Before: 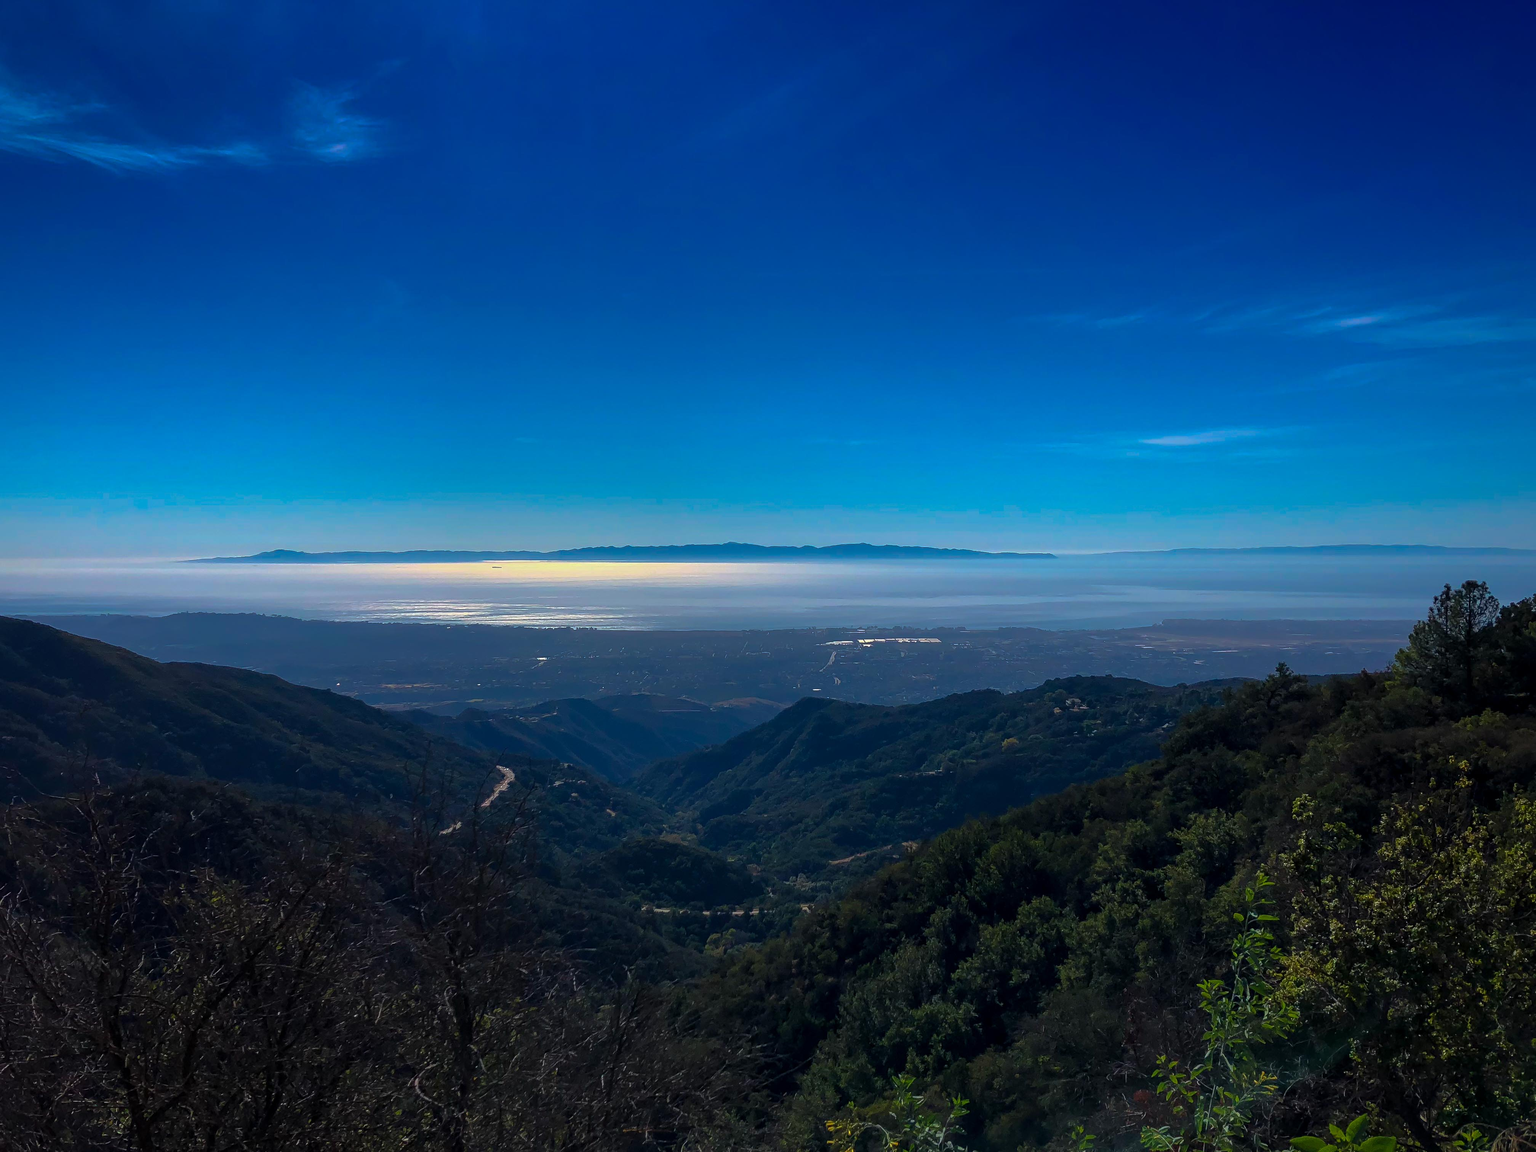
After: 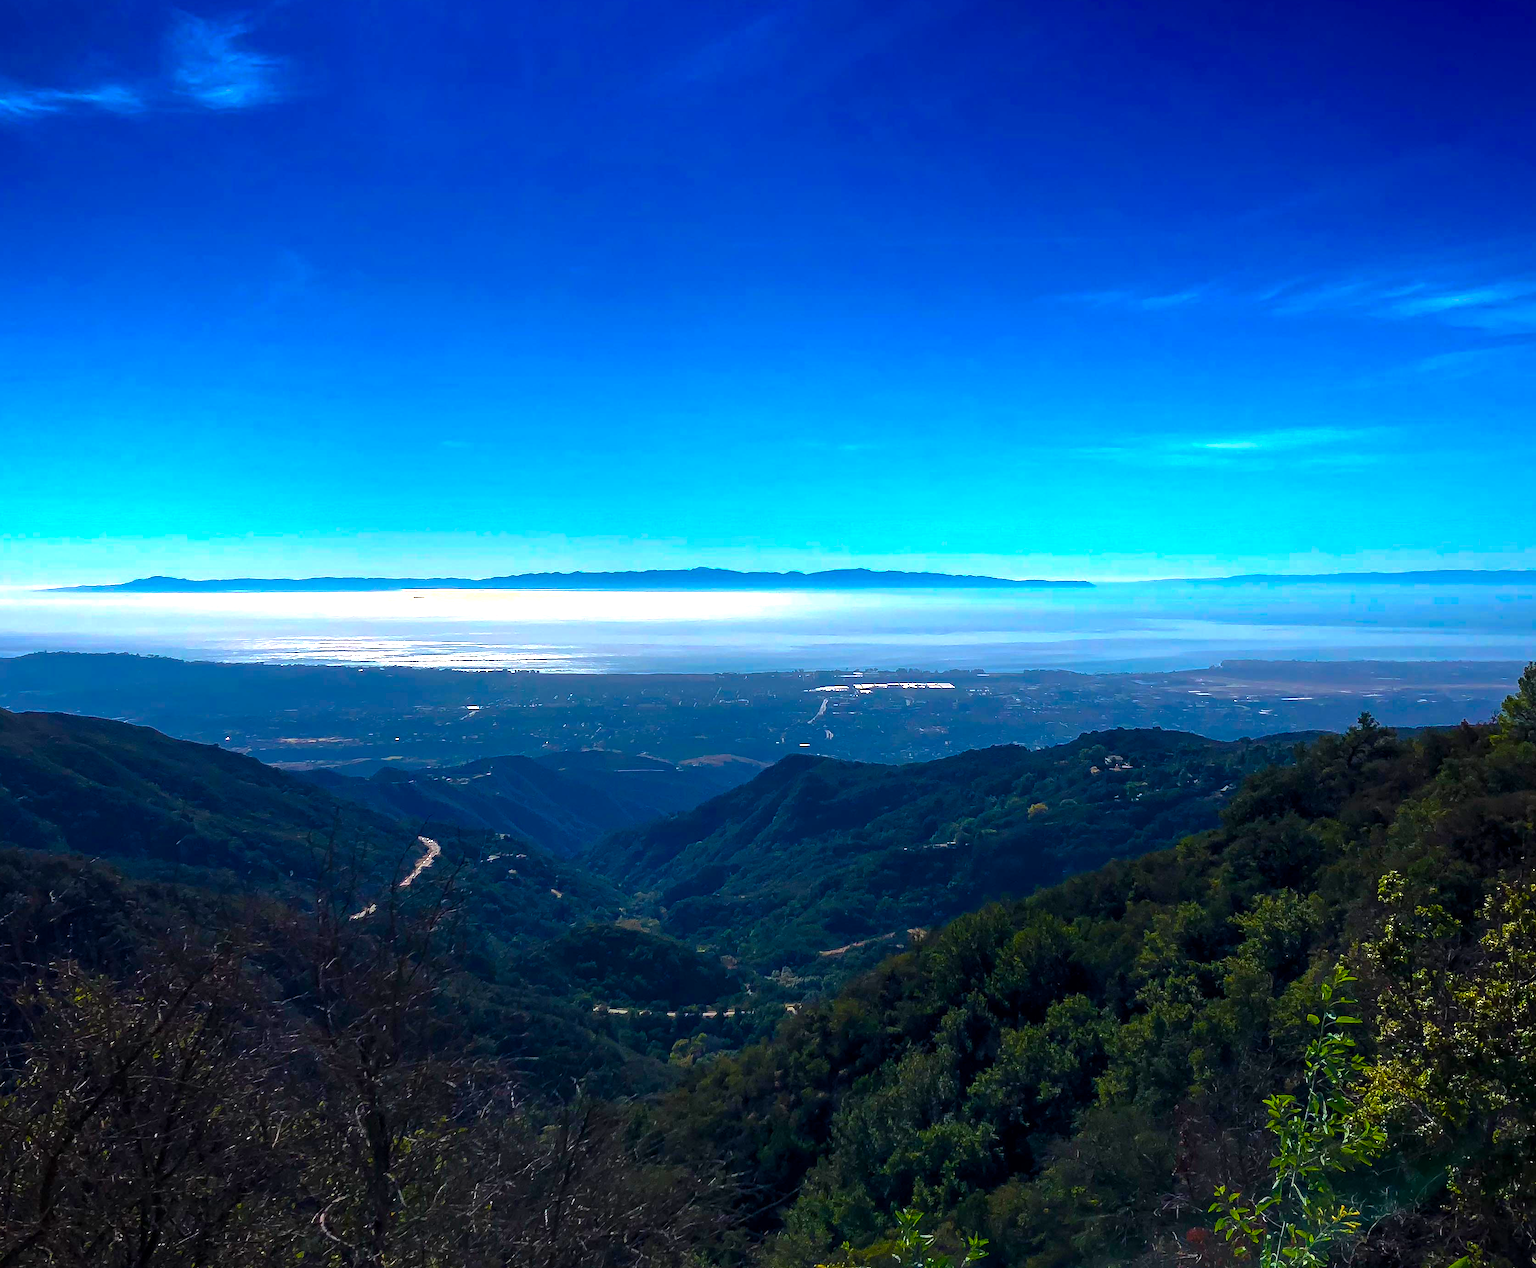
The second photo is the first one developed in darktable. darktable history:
exposure: black level correction 0, exposure 0.896 EV, compensate highlight preservation false
color balance rgb: white fulcrum 0.06 EV, perceptual saturation grading › global saturation 34.792%, perceptual saturation grading › highlights -25.124%, perceptual saturation grading › shadows 24.693%, perceptual brilliance grading › global brilliance 15.468%, perceptual brilliance grading › shadows -35.246%, global vibrance 20%
crop: left 9.768%, top 6.281%, right 7.274%, bottom 2.371%
color calibration: illuminant same as pipeline (D50), adaptation XYZ, x 0.346, y 0.358, temperature 5015.97 K
